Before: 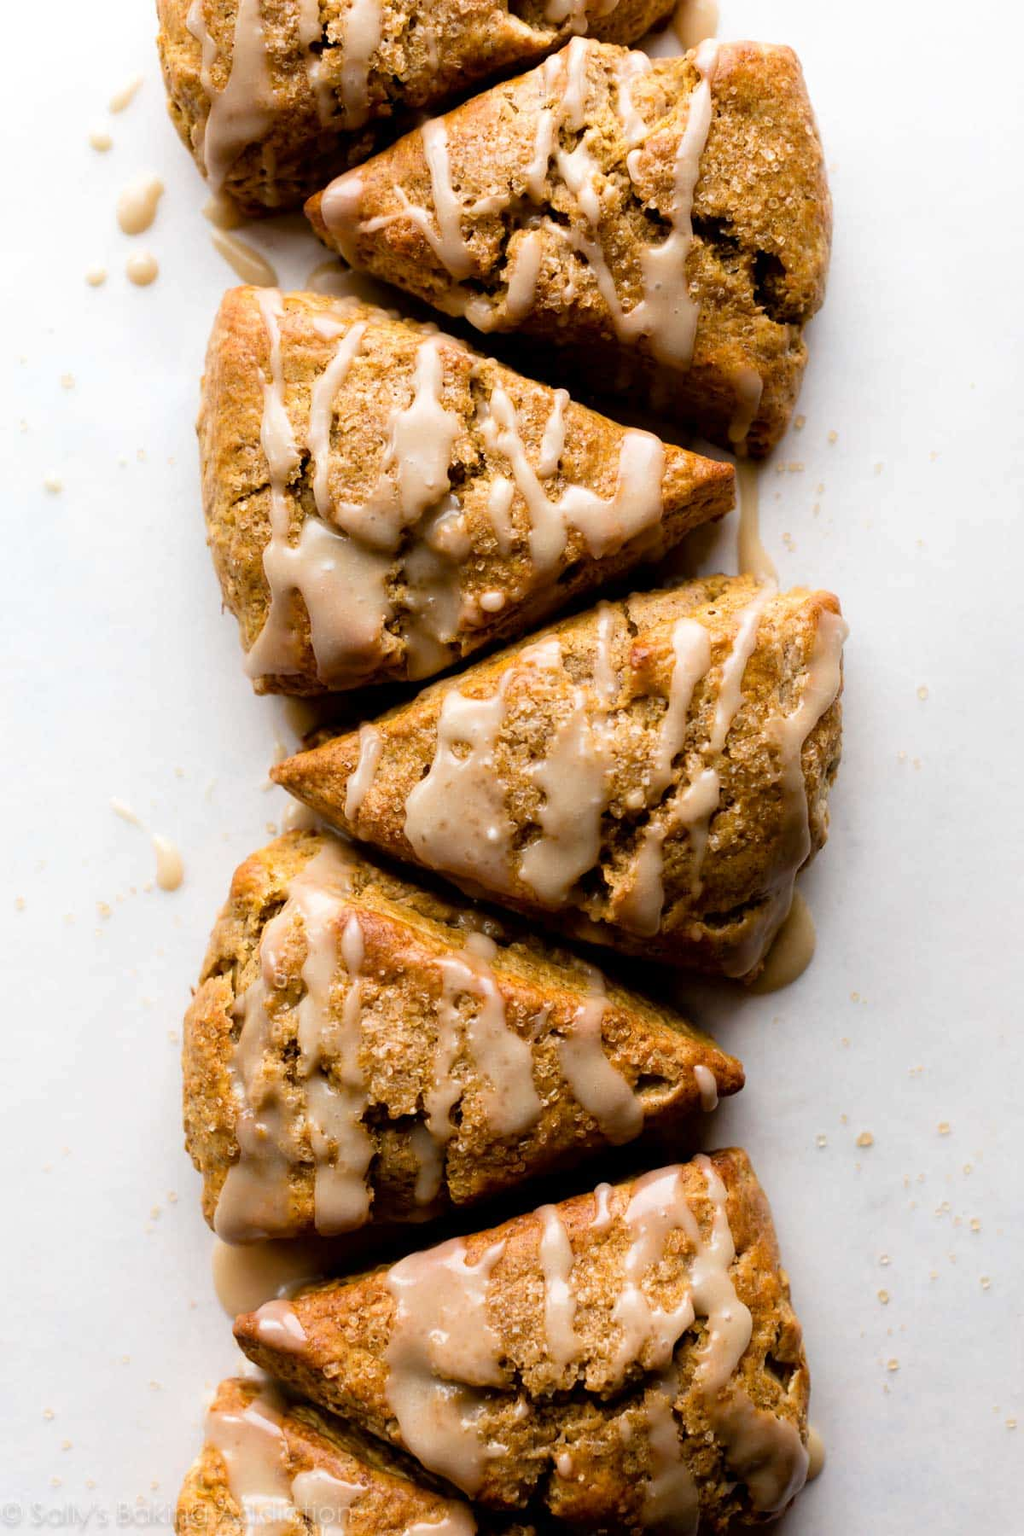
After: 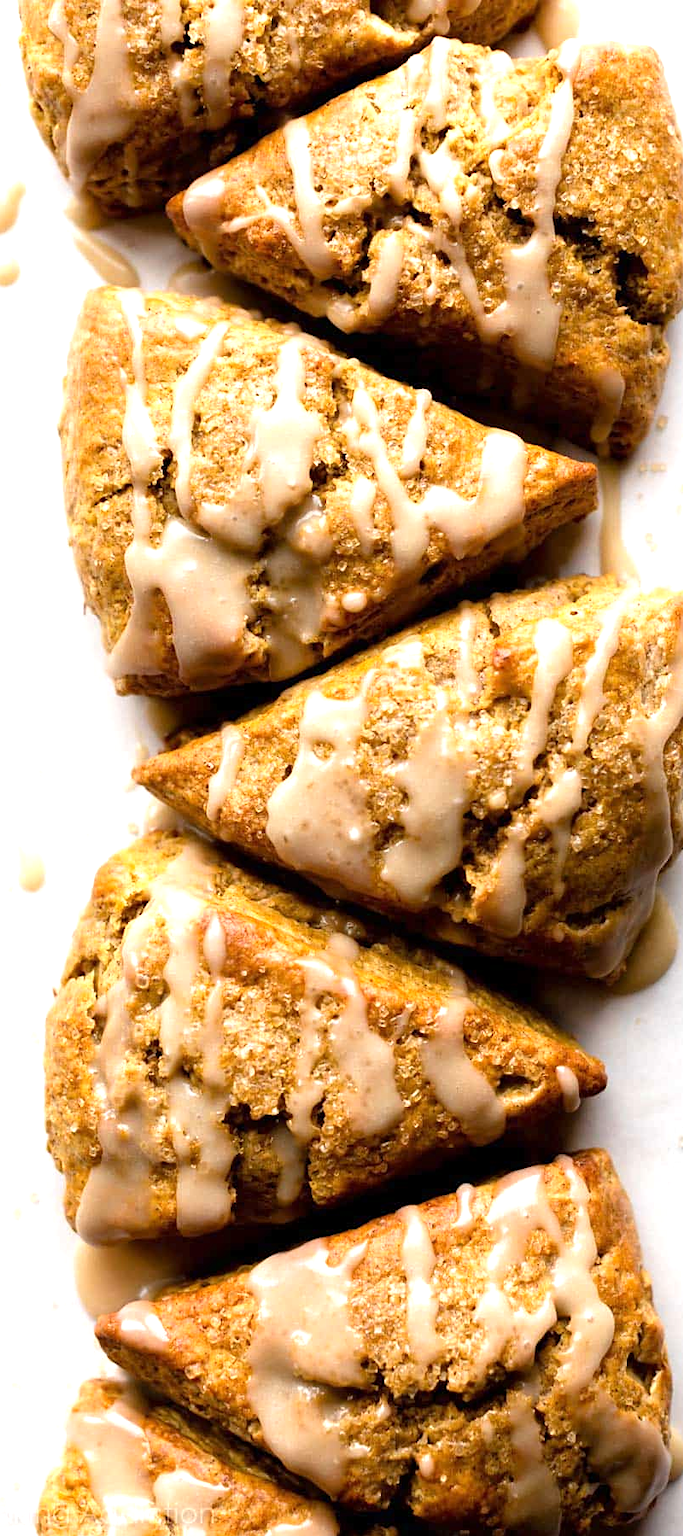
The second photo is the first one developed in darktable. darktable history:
sharpen: amount 0.2
white balance: emerald 1
crop and rotate: left 13.537%, right 19.796%
exposure: exposure 0.648 EV, compensate highlight preservation false
